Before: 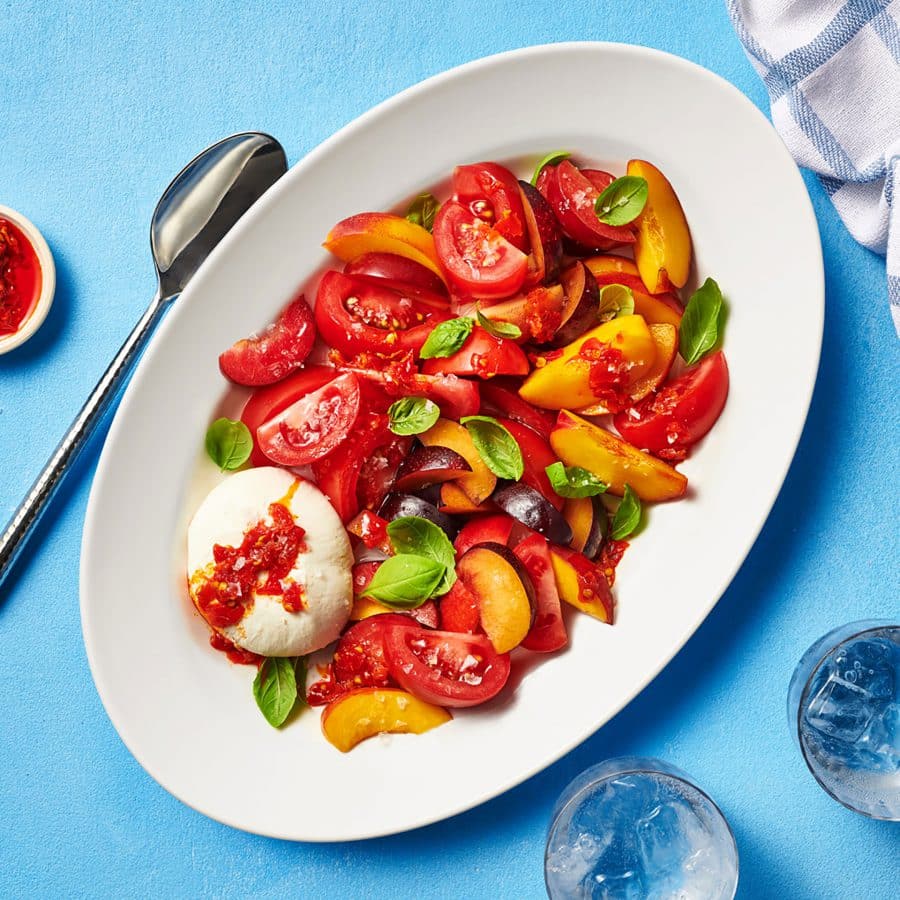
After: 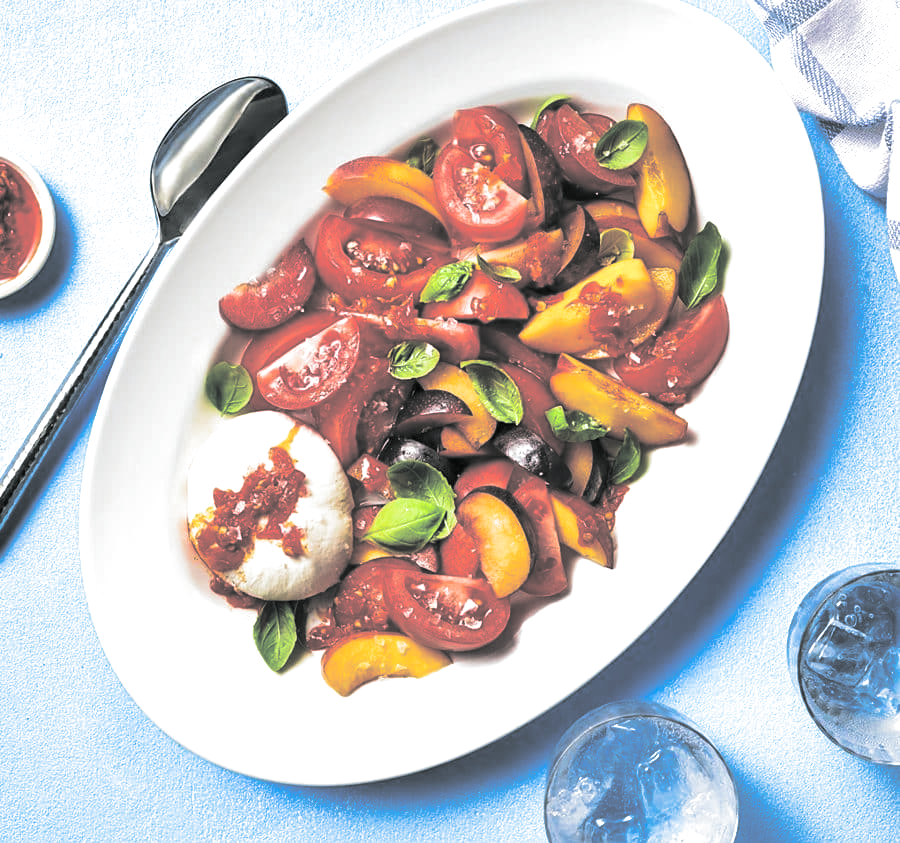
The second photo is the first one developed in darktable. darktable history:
split-toning: shadows › hue 190.8°, shadows › saturation 0.05, highlights › hue 54°, highlights › saturation 0.05, compress 0%
exposure: black level correction 0.001, exposure 0.5 EV, compensate exposure bias true, compensate highlight preservation false
white balance: red 0.967, blue 1.049
crop and rotate: top 6.25%
color zones: curves: ch1 [(0, 0.469) (0.01, 0.469) (0.12, 0.446) (0.248, 0.469) (0.5, 0.5) (0.748, 0.5) (0.99, 0.469) (1, 0.469)]
